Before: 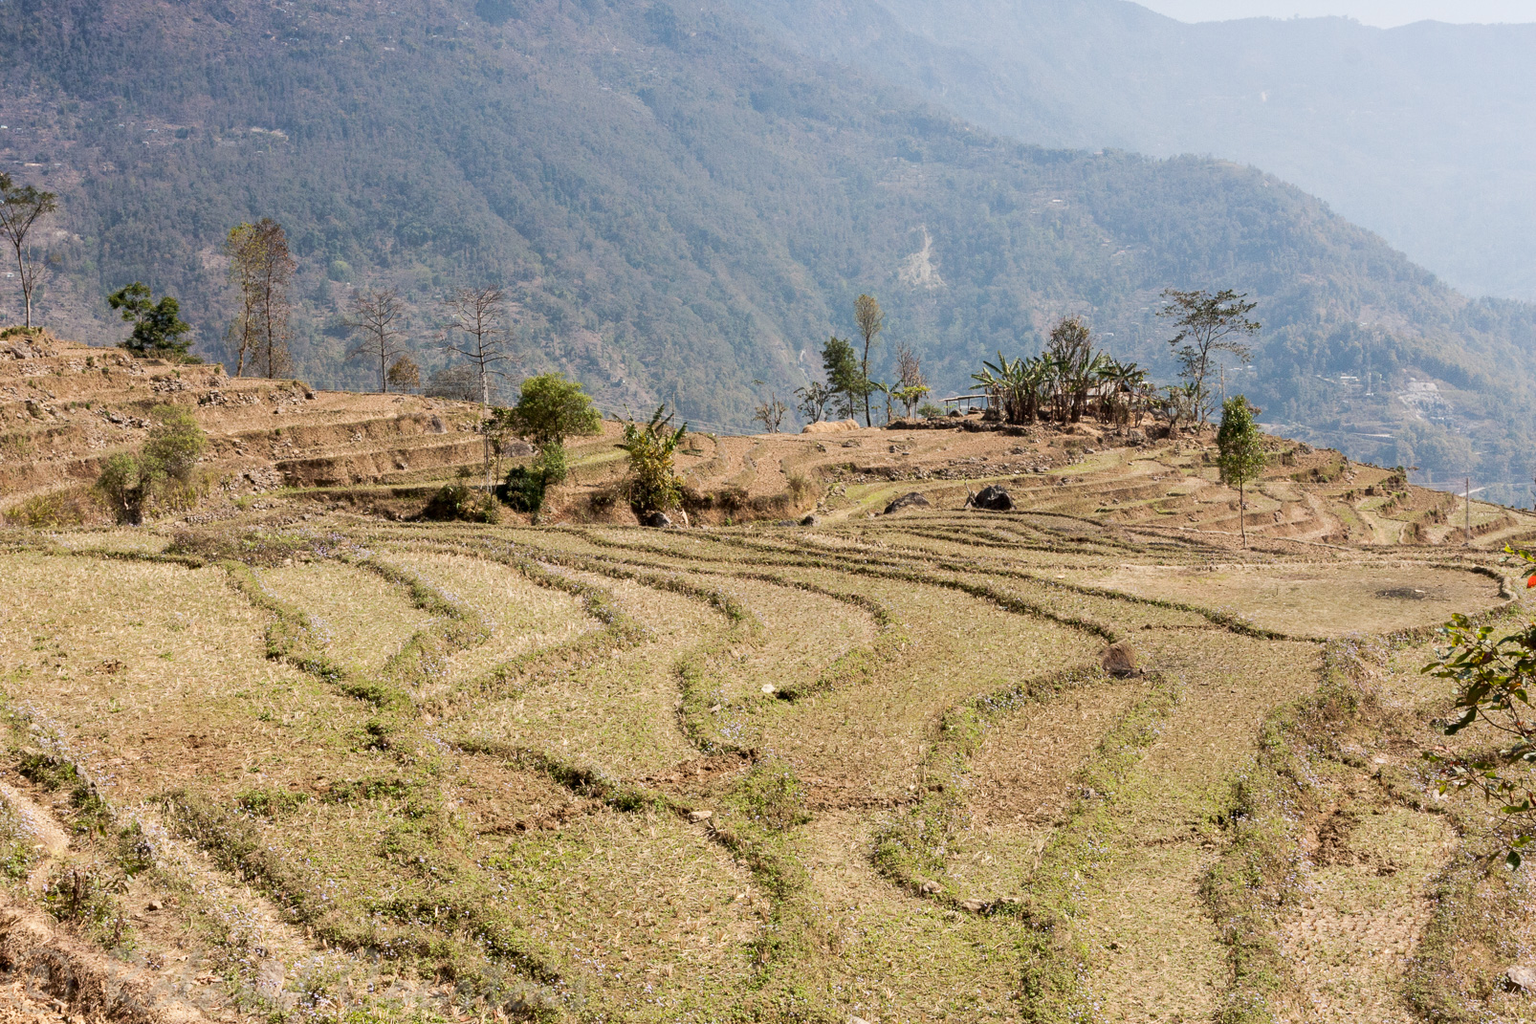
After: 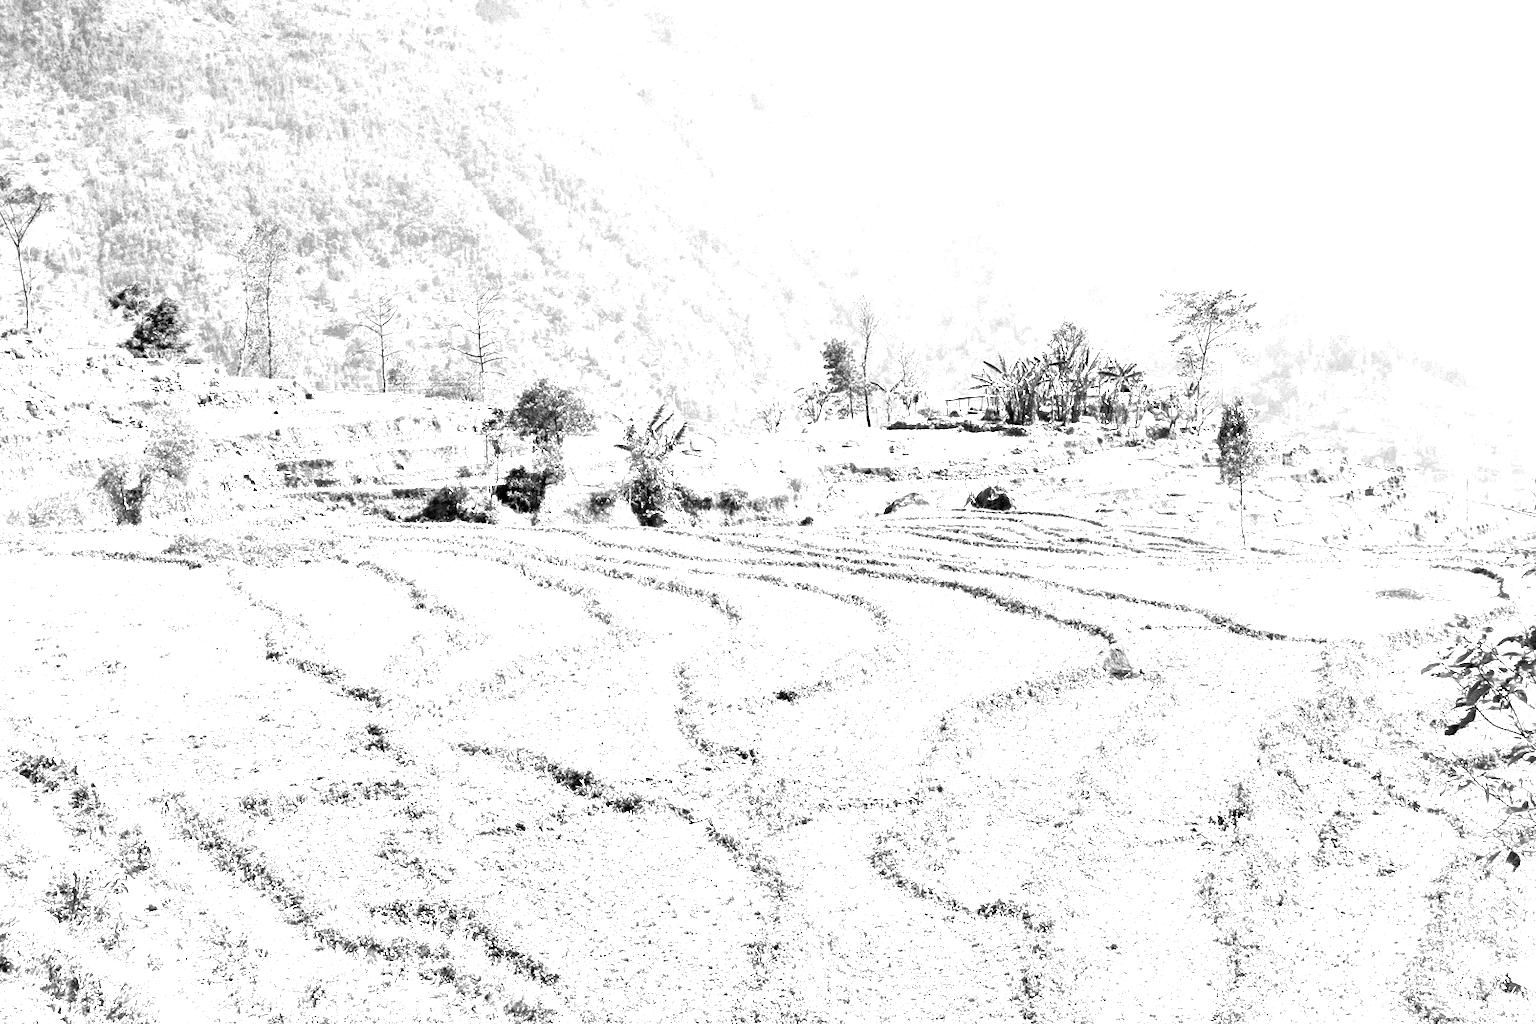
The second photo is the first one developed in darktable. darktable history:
monochrome: on, module defaults
white balance: red 4.26, blue 1.802
